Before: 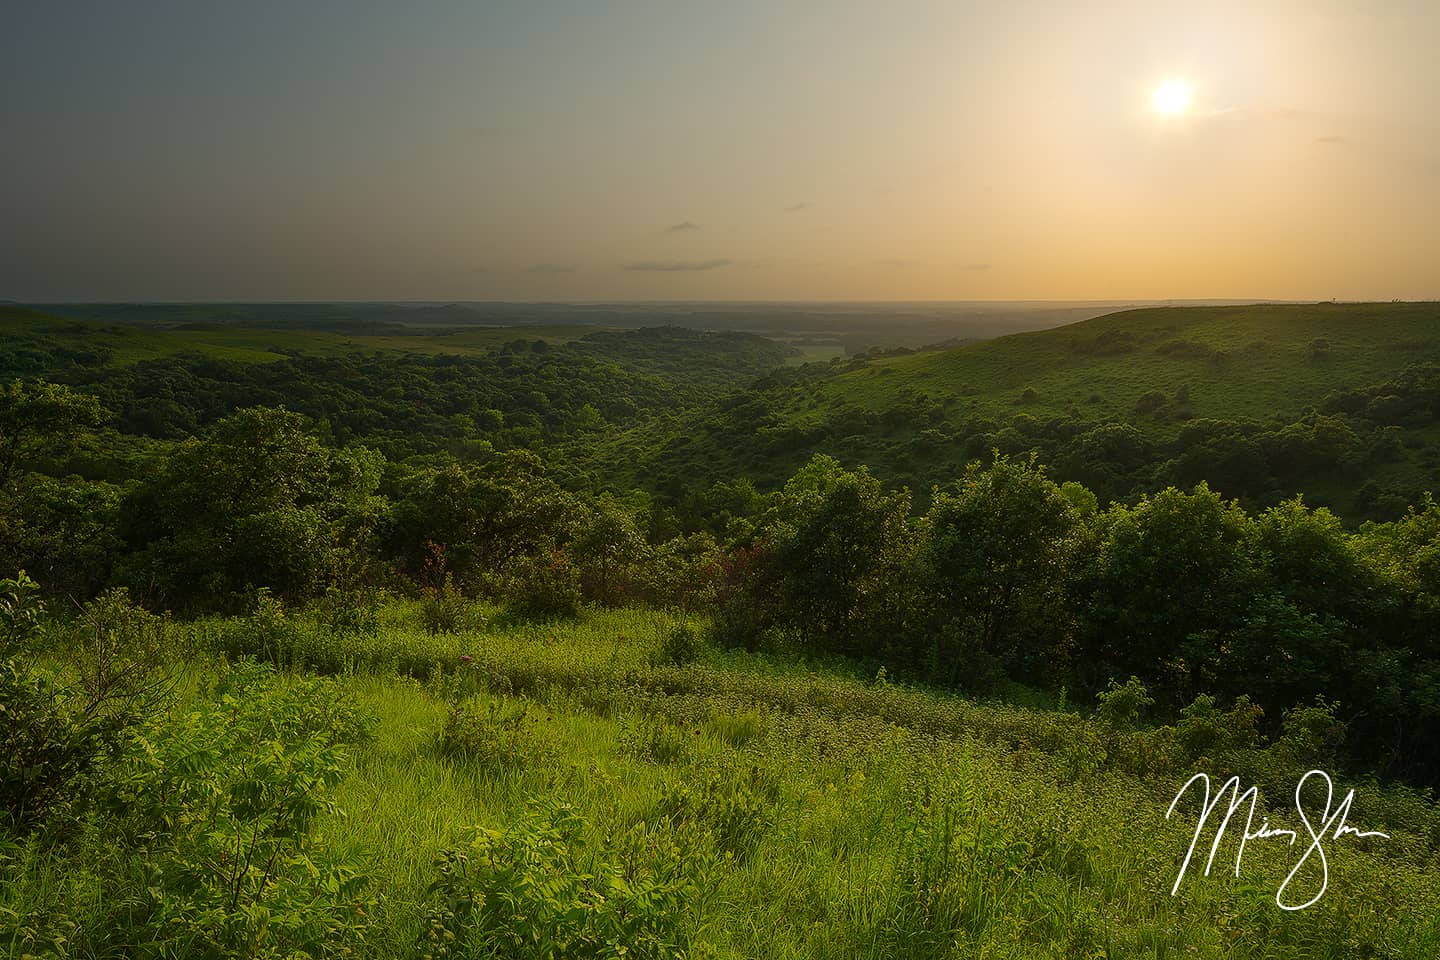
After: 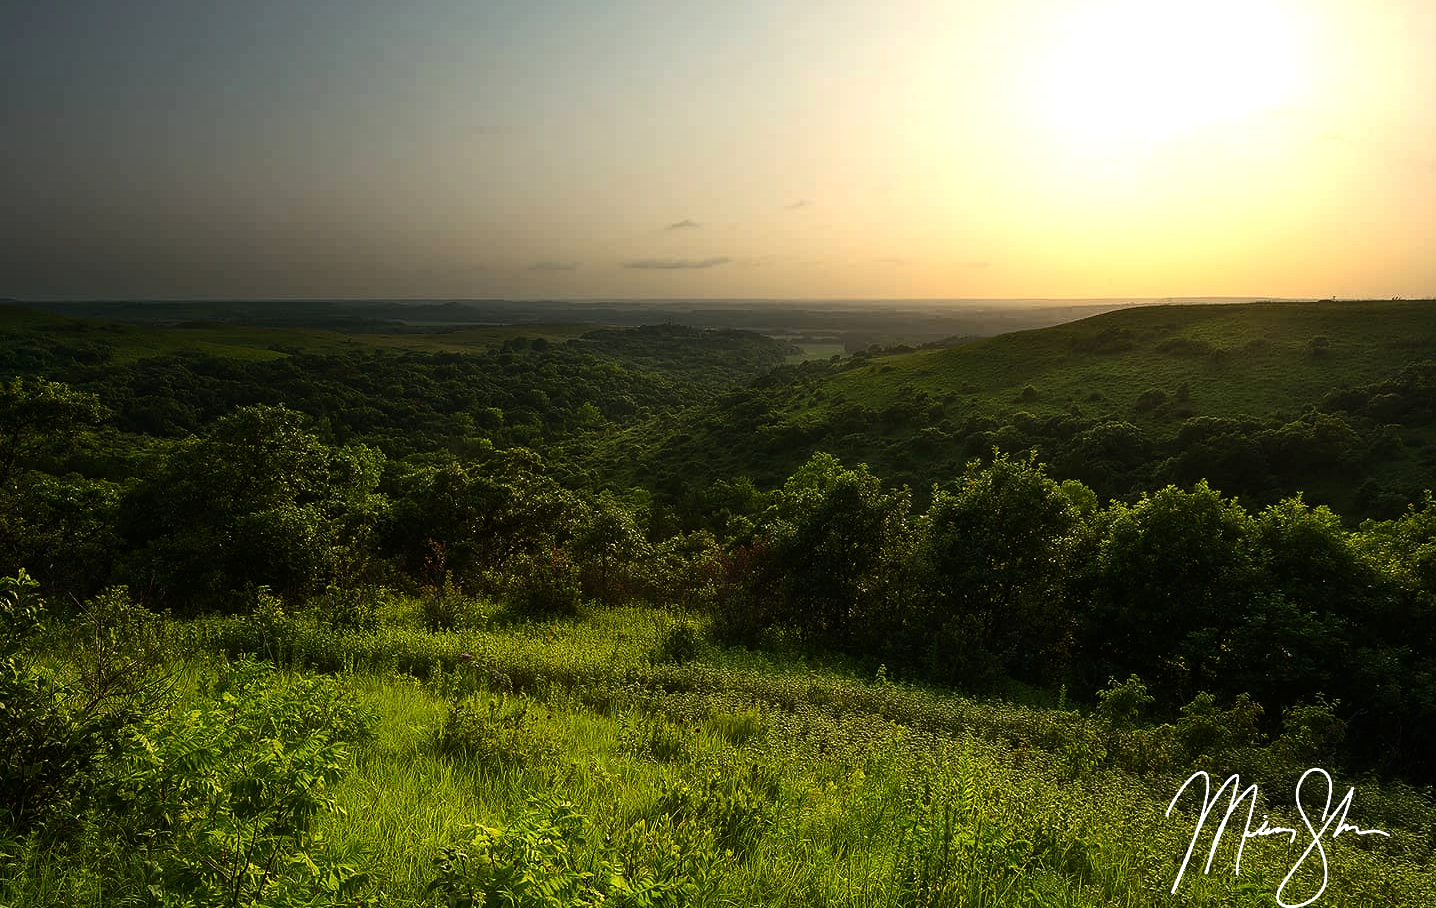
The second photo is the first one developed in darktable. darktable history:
crop: top 0.264%, right 0.255%, bottom 5.051%
tone equalizer: -8 EV -1.11 EV, -7 EV -1.03 EV, -6 EV -0.865 EV, -5 EV -0.606 EV, -3 EV 0.561 EV, -2 EV 0.889 EV, -1 EV 1 EV, +0 EV 1.06 EV, edges refinement/feathering 500, mask exposure compensation -1.57 EV, preserve details no
